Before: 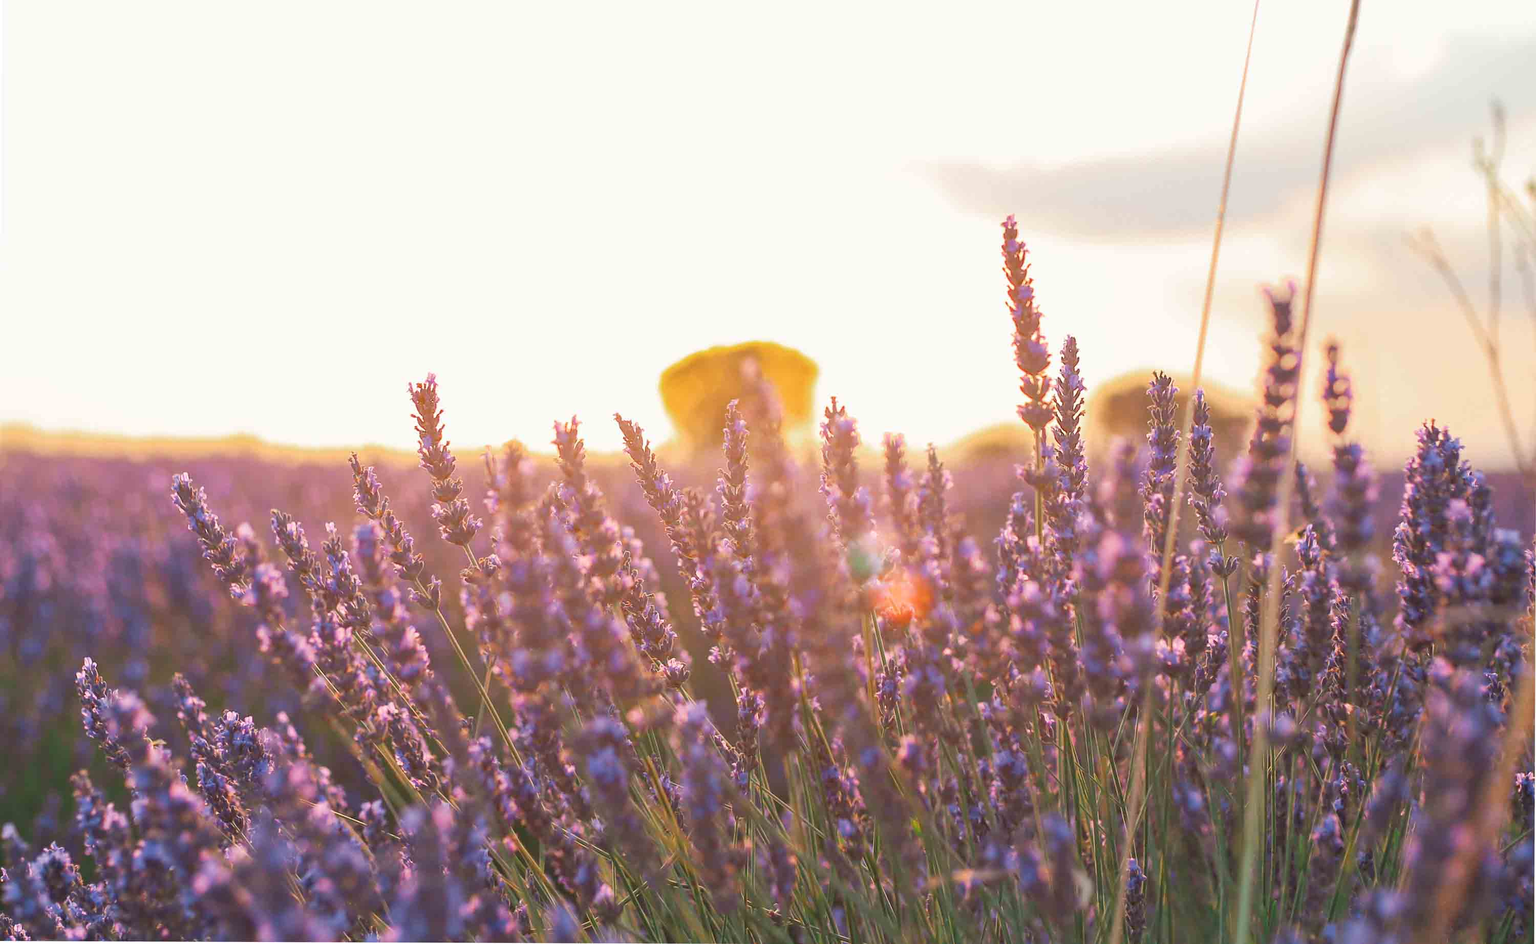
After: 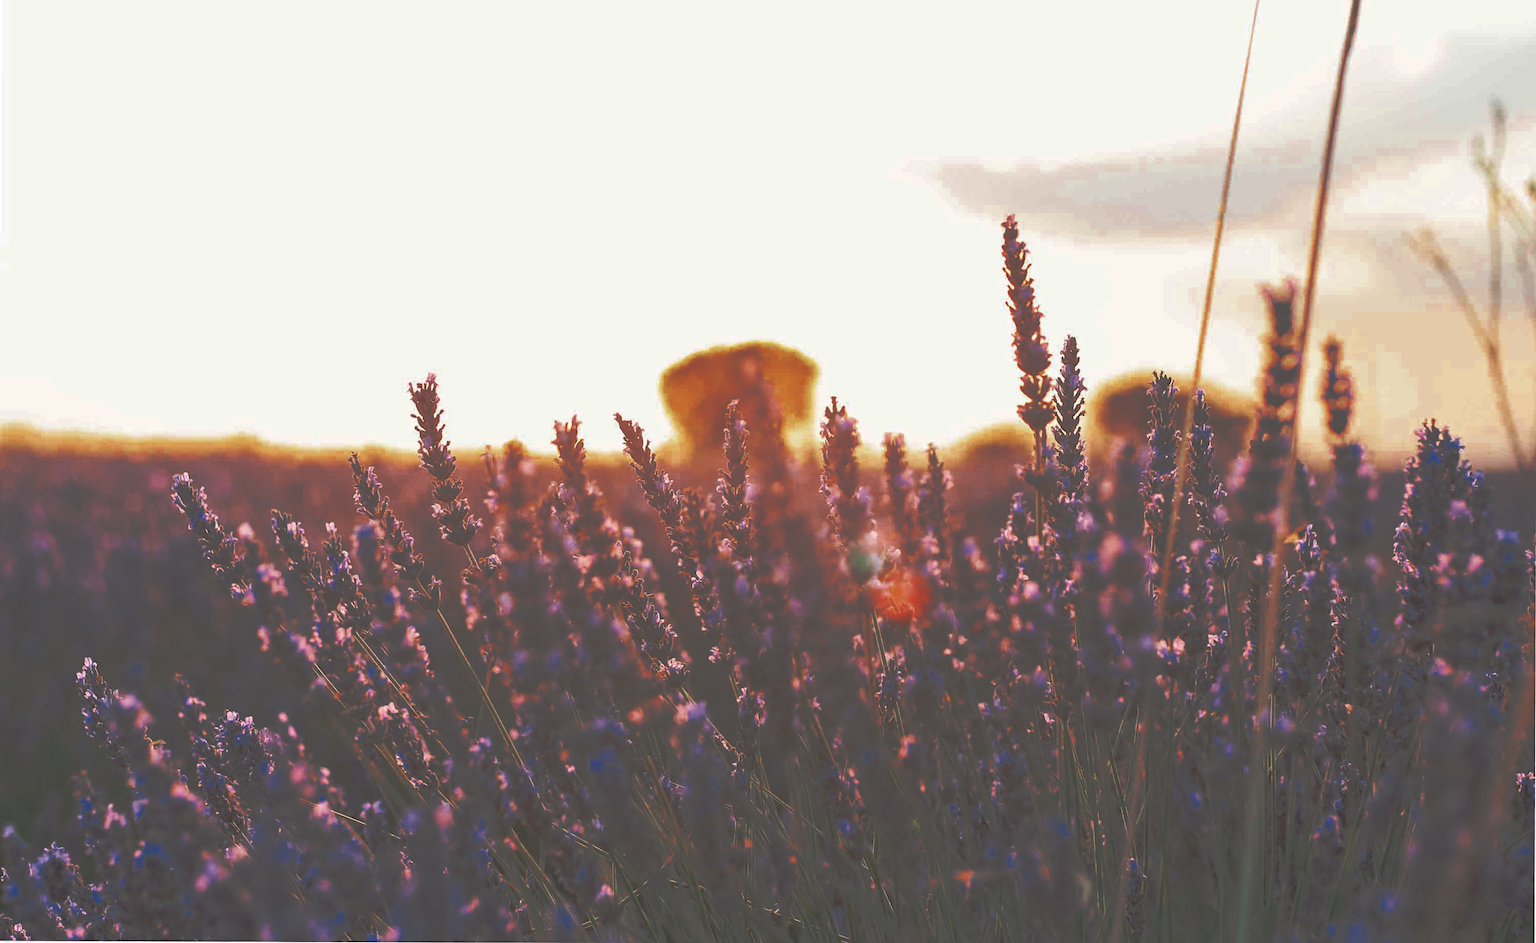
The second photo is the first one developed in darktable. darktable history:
tone curve: curves: ch0 [(0, 0) (0.003, 0.032) (0.53, 0.368) (0.901, 0.866) (1, 1)], preserve colors none
color zones: curves: ch0 [(0, 0.5) (0.125, 0.4) (0.25, 0.5) (0.375, 0.4) (0.5, 0.4) (0.625, 0.35) (0.75, 0.35) (0.875, 0.5)]; ch1 [(0, 0.35) (0.125, 0.45) (0.25, 0.35) (0.375, 0.35) (0.5, 0.35) (0.625, 0.35) (0.75, 0.45) (0.875, 0.35)]; ch2 [(0, 0.6) (0.125, 0.5) (0.25, 0.5) (0.375, 0.6) (0.5, 0.6) (0.625, 0.5) (0.75, 0.5) (0.875, 0.5)]
